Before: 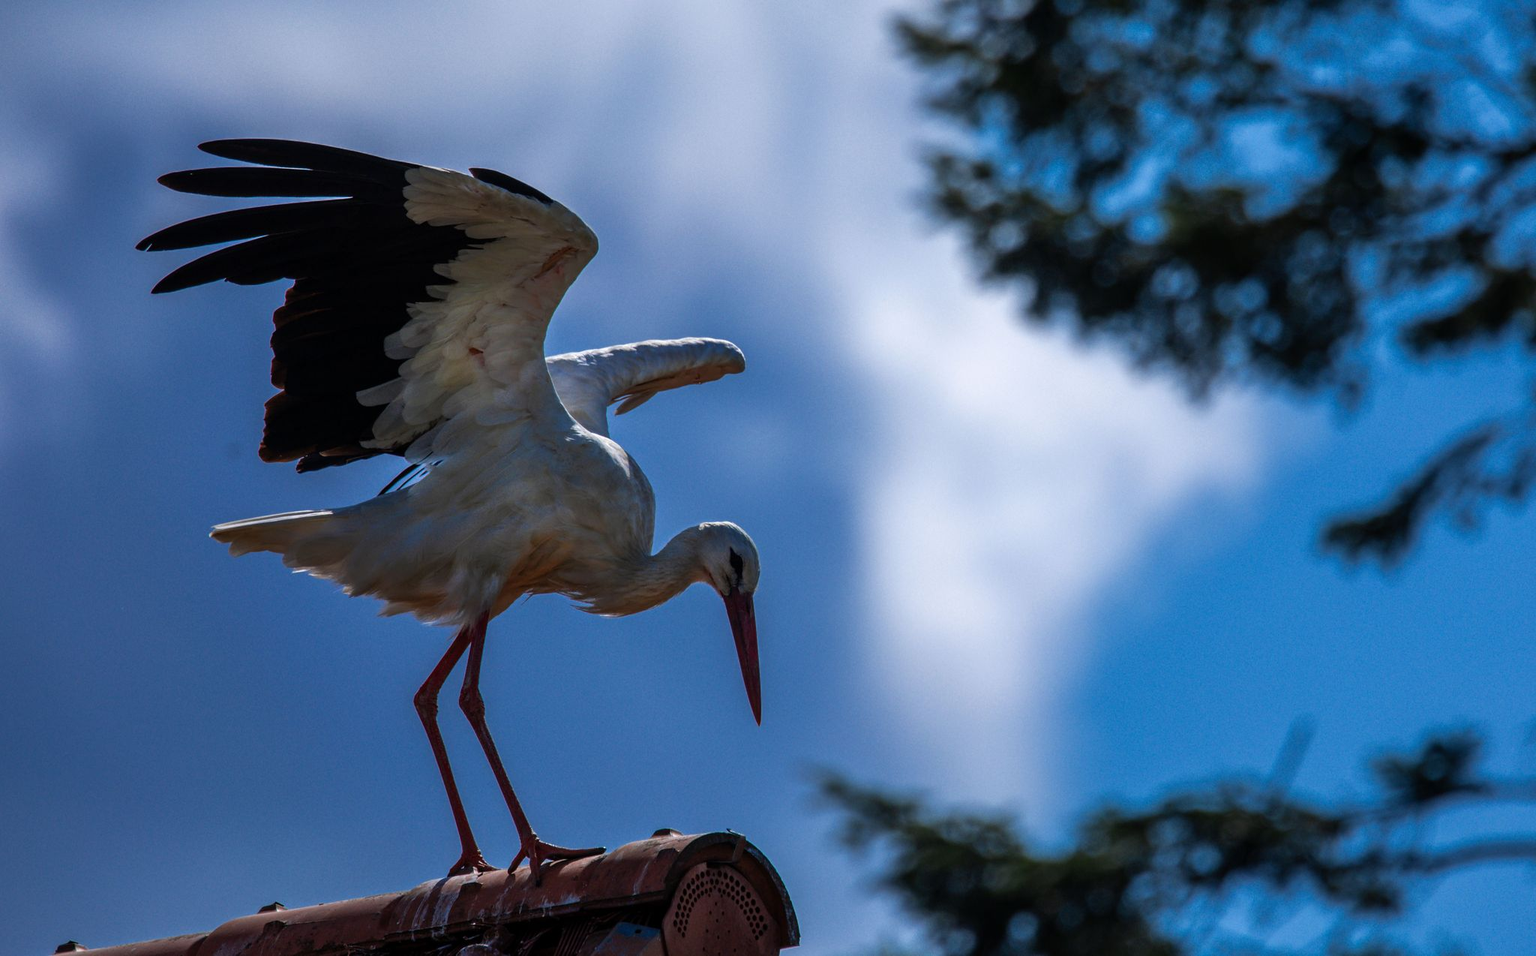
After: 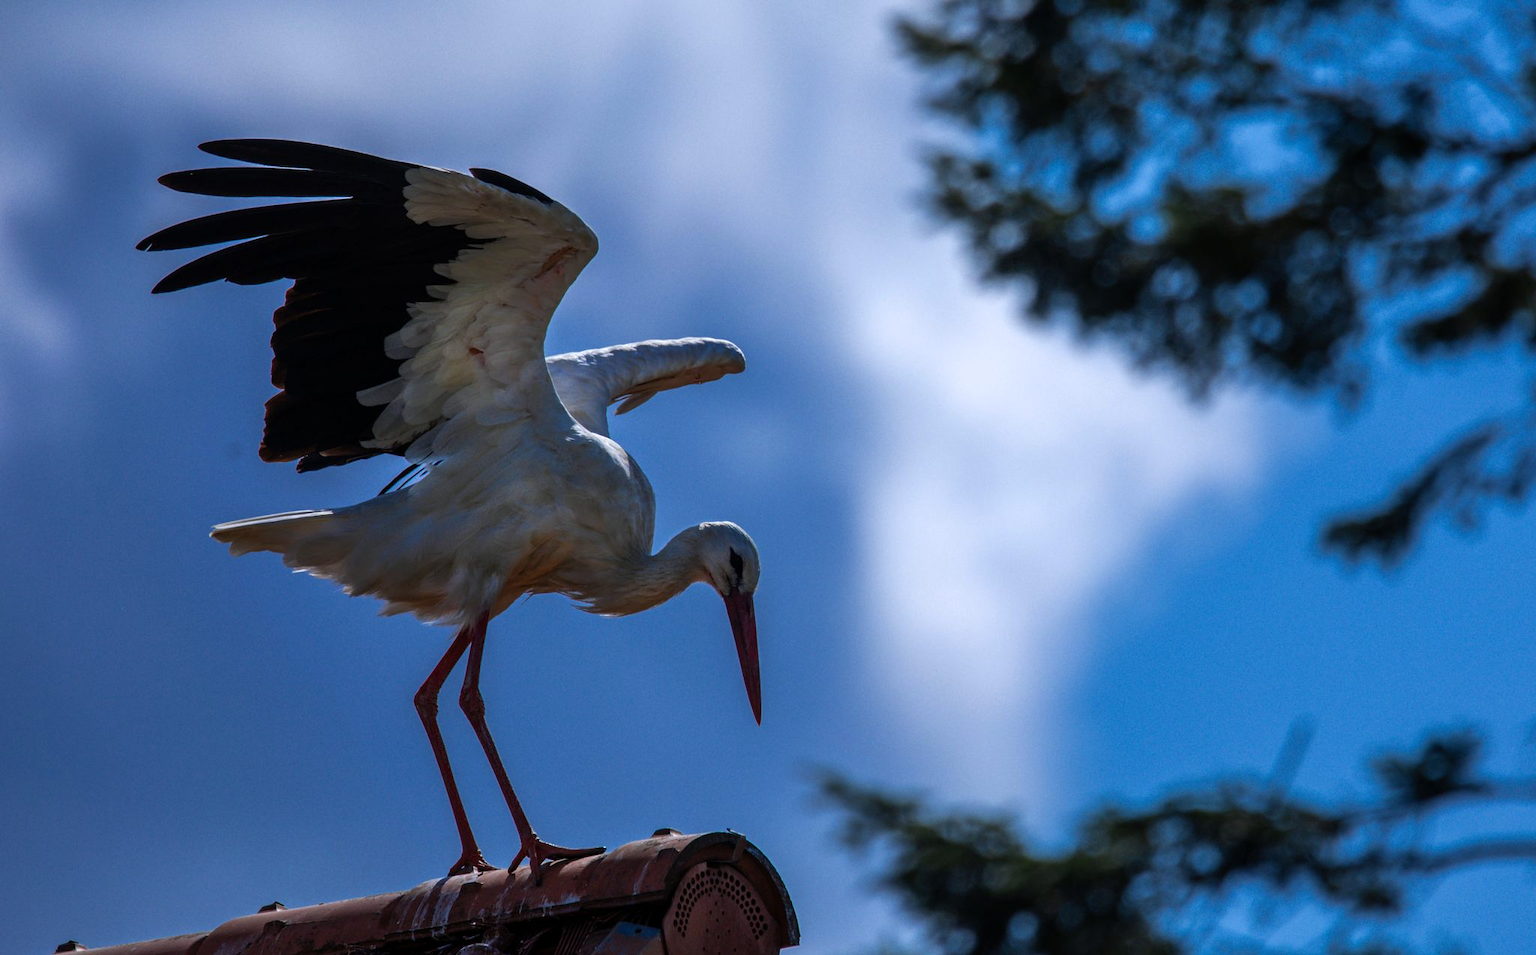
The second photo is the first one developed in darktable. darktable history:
rotate and perspective: automatic cropping original format, crop left 0, crop top 0
white balance: red 0.976, blue 1.04
